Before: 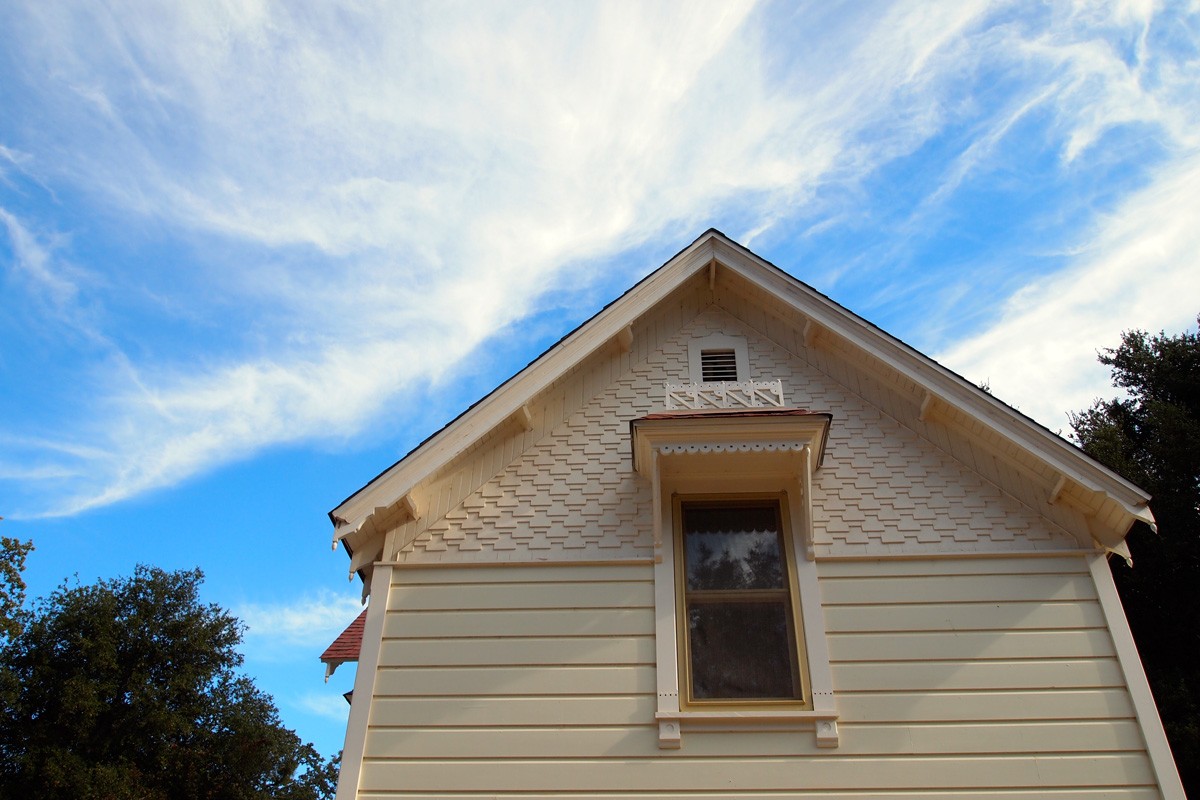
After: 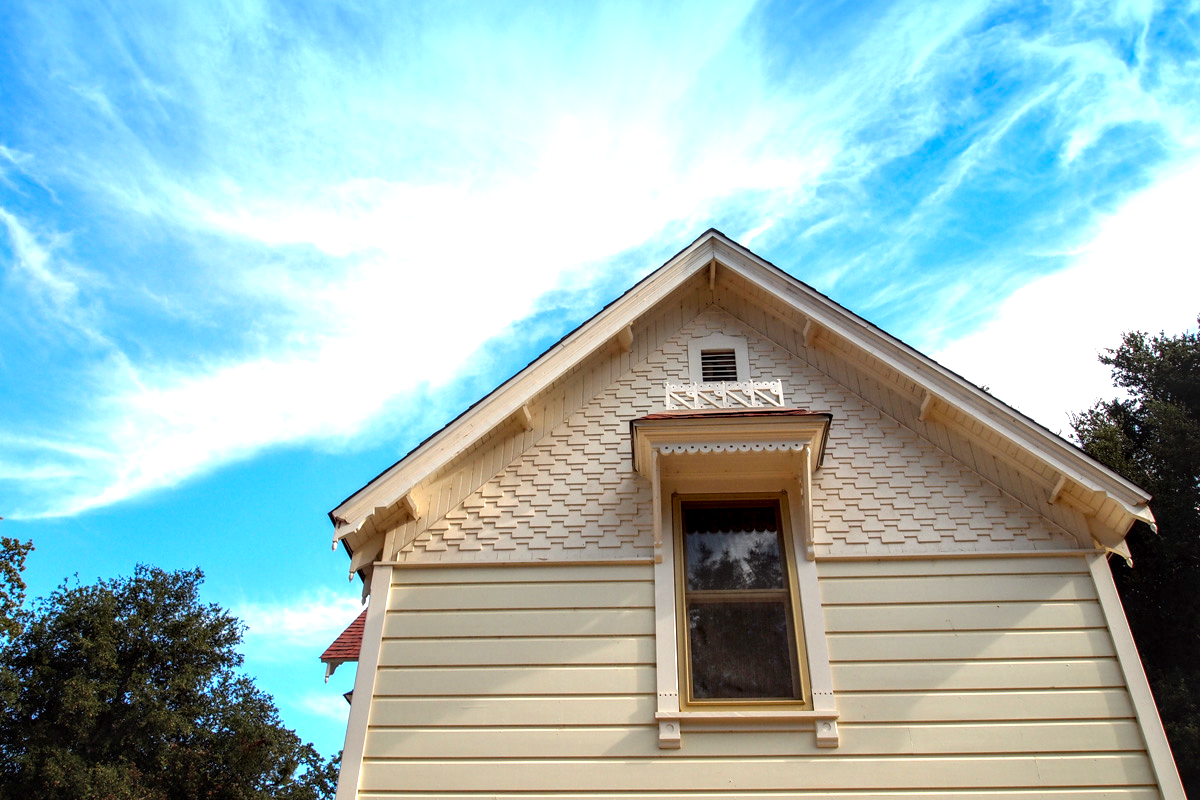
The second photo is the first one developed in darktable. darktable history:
local contrast: highlights 20%, detail 150%
graduated density: density 2.02 EV, hardness 44%, rotation 0.374°, offset 8.21, hue 208.8°, saturation 97%
exposure: black level correction 0, exposure 0.9 EV, compensate highlight preservation false
